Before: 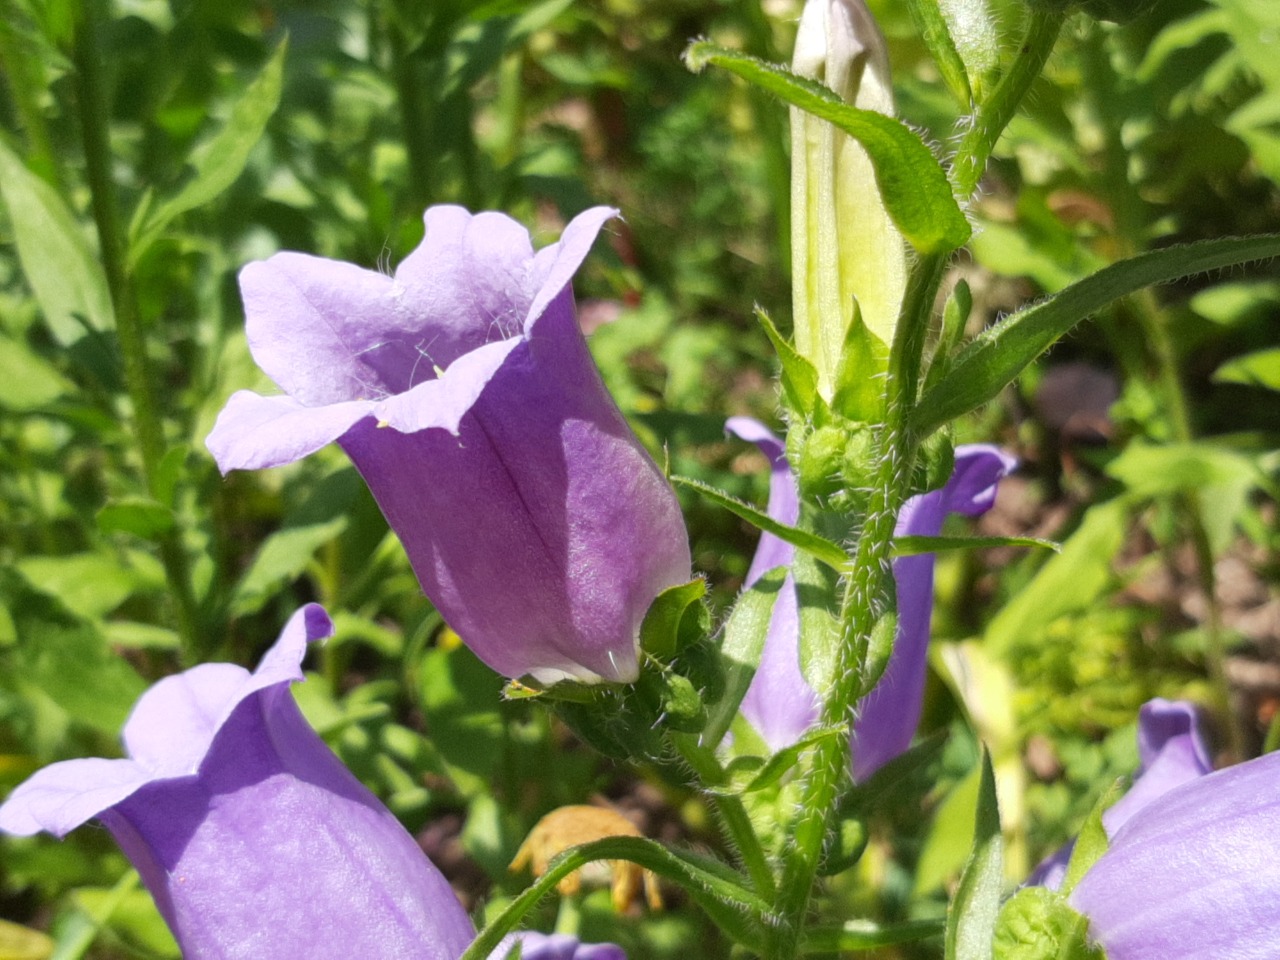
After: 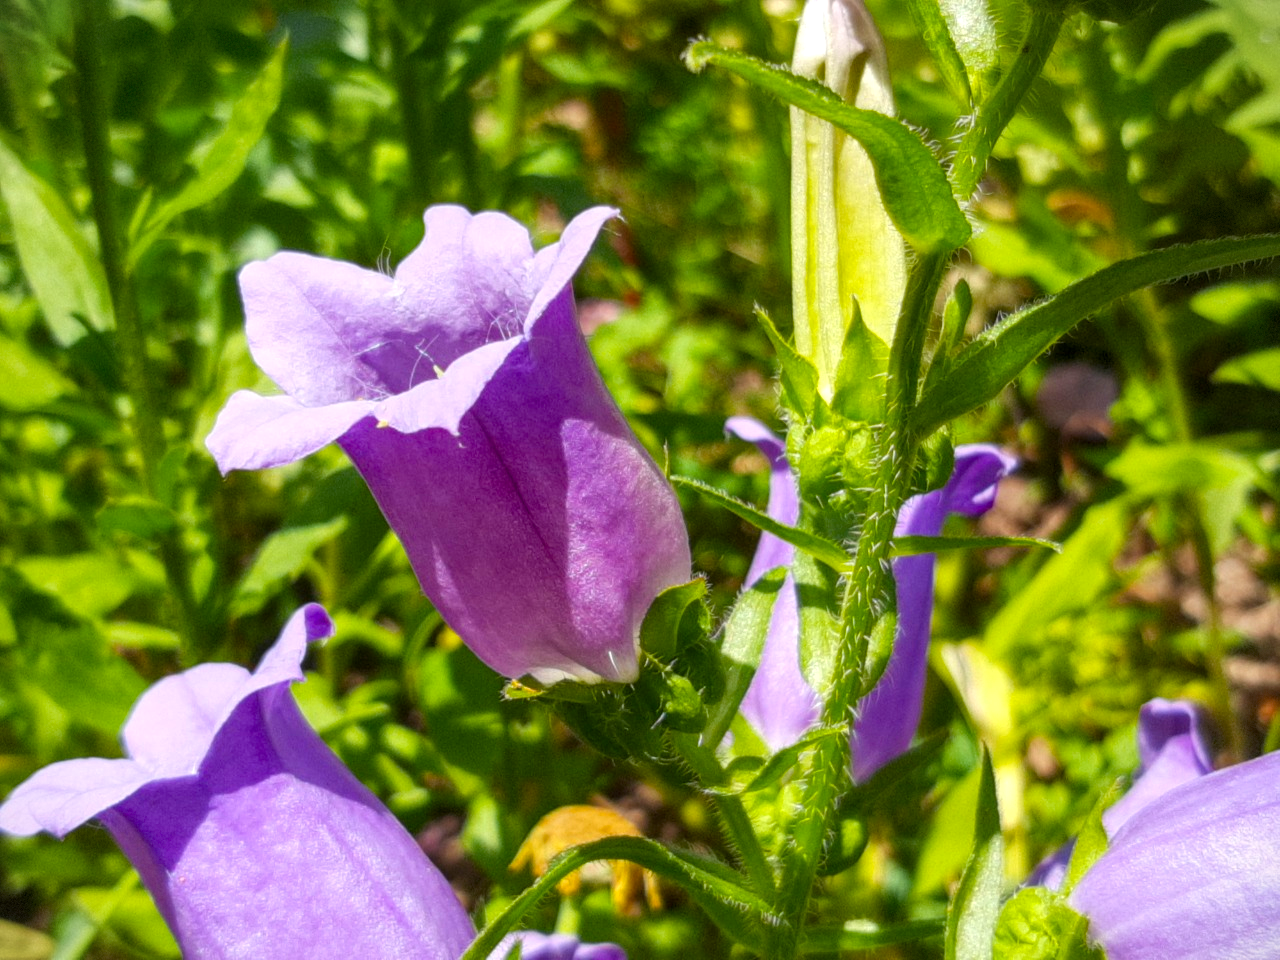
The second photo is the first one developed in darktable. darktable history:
vignetting: fall-off start 99.2%, fall-off radius 70.75%, width/height ratio 1.176, dithering 8-bit output
local contrast: on, module defaults
color balance rgb: perceptual saturation grading › global saturation 2.022%, perceptual saturation grading › highlights -2.499%, perceptual saturation grading › mid-tones 3.748%, perceptual saturation grading › shadows 8.809%, global vibrance 50.784%
